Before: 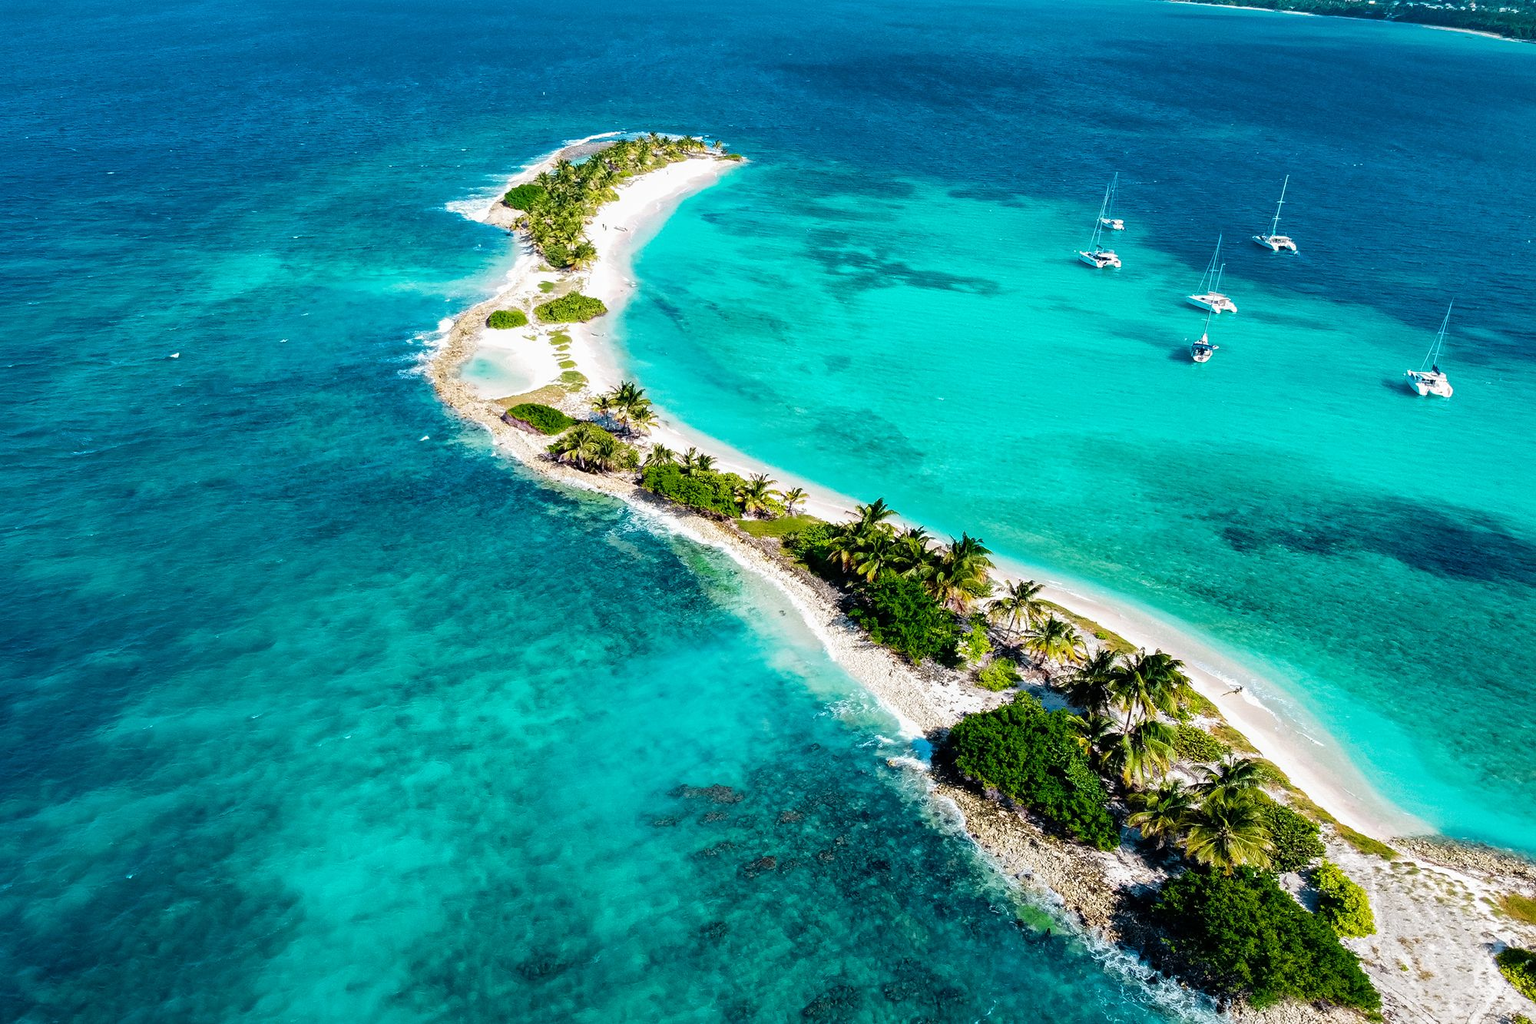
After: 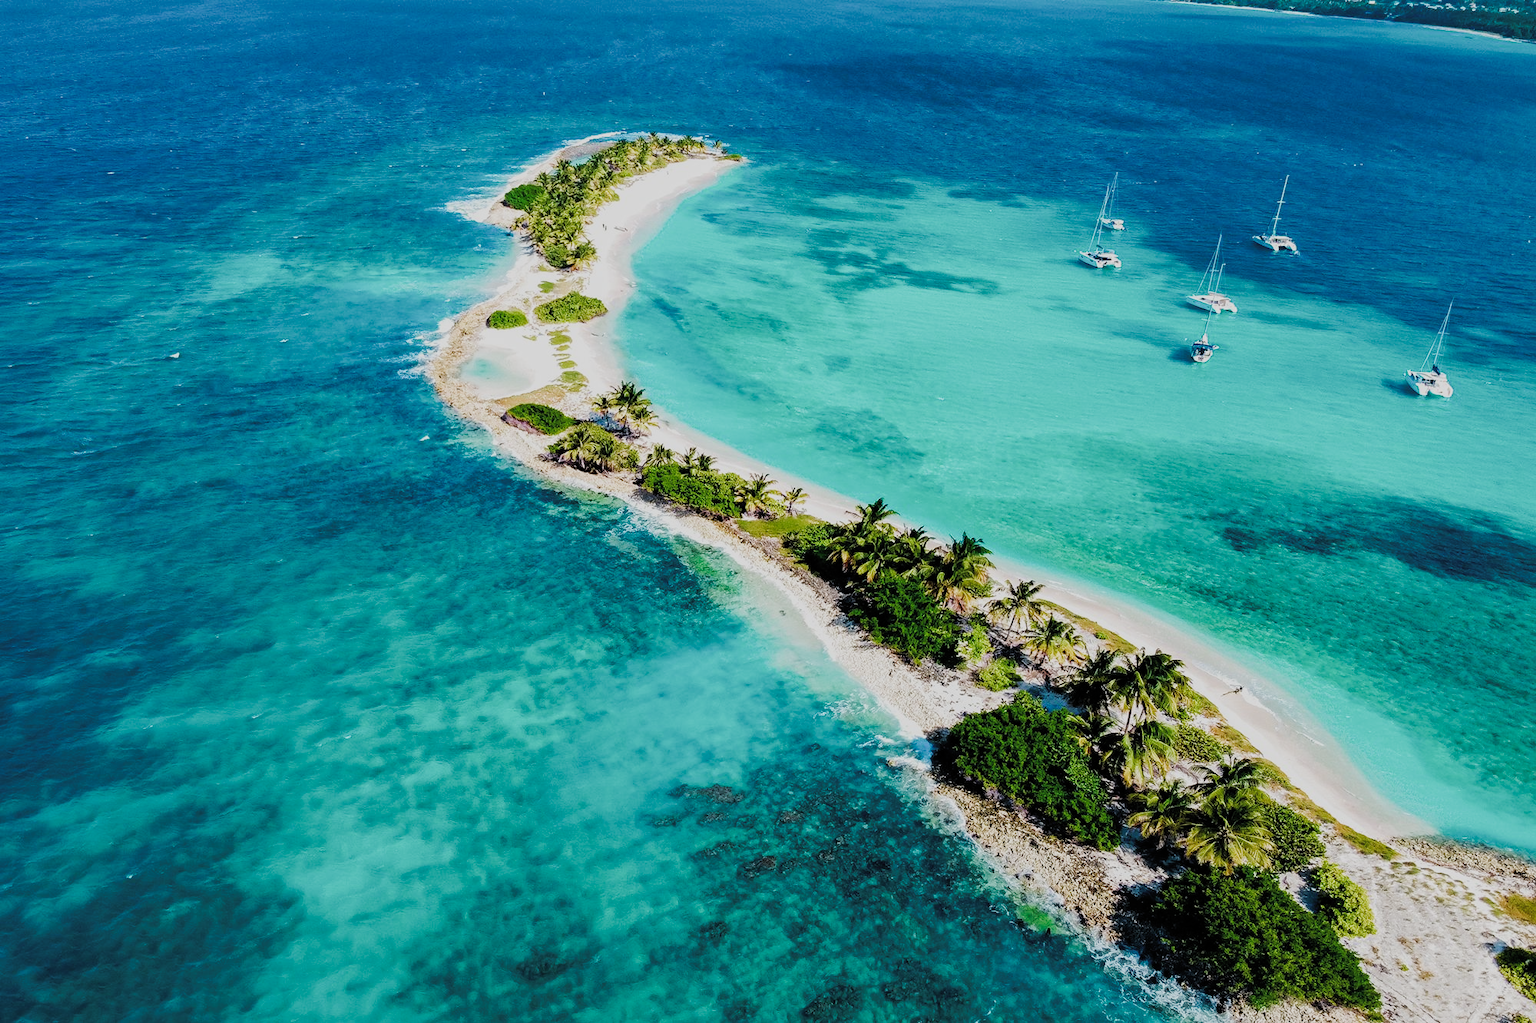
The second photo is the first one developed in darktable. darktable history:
filmic rgb: black relative exposure -8.03 EV, white relative exposure 3.79 EV, threshold 2.94 EV, hardness 4.36, color science v5 (2021), contrast in shadows safe, contrast in highlights safe, enable highlight reconstruction true
tone curve: curves: ch0 [(0, 0) (0.003, 0.003) (0.011, 0.01) (0.025, 0.023) (0.044, 0.041) (0.069, 0.064) (0.1, 0.092) (0.136, 0.125) (0.177, 0.163) (0.224, 0.207) (0.277, 0.255) (0.335, 0.309) (0.399, 0.375) (0.468, 0.459) (0.543, 0.548) (0.623, 0.629) (0.709, 0.716) (0.801, 0.808) (0.898, 0.911) (1, 1)], preserve colors none
